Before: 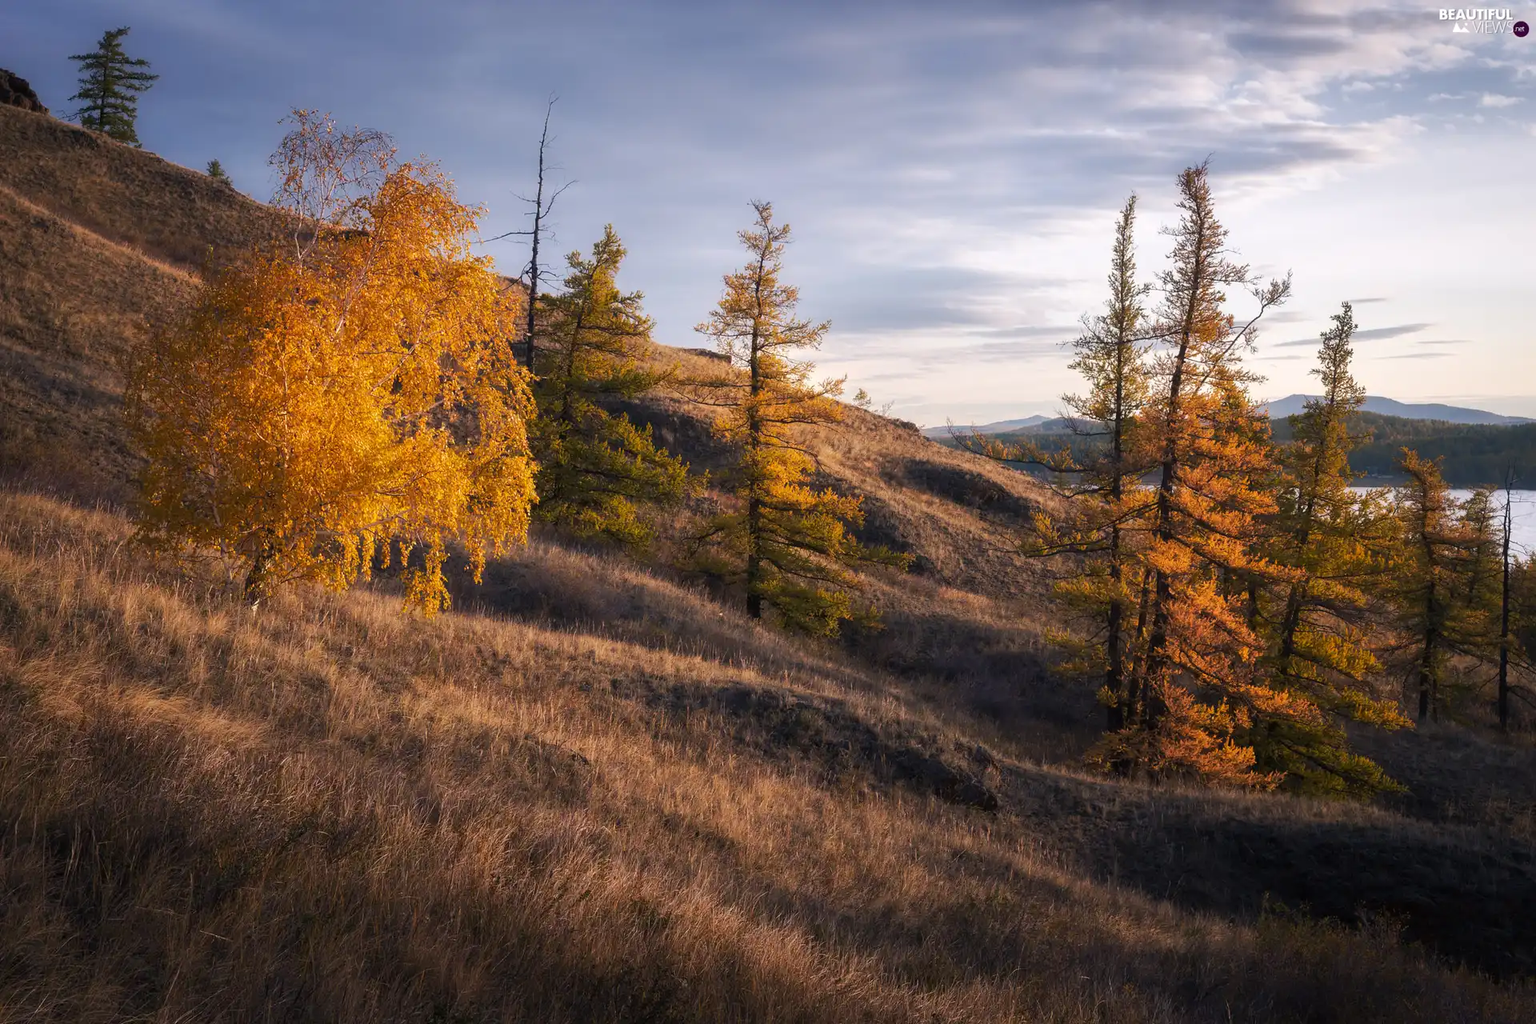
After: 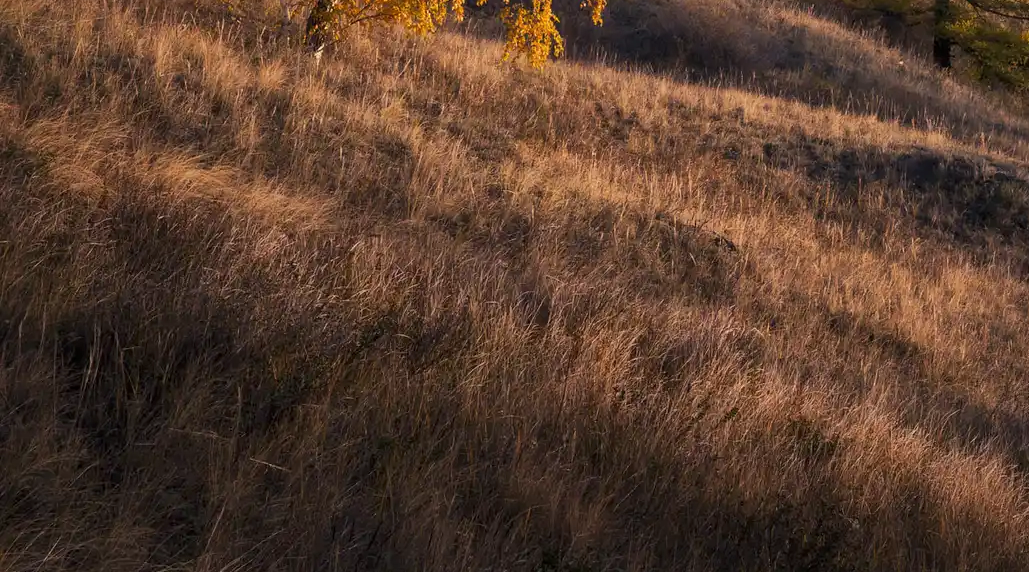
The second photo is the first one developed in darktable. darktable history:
tone equalizer: edges refinement/feathering 500, mask exposure compensation -1.57 EV, preserve details no
crop and rotate: top 55.097%, right 46.386%, bottom 0.165%
local contrast: mode bilateral grid, contrast 20, coarseness 49, detail 119%, midtone range 0.2
